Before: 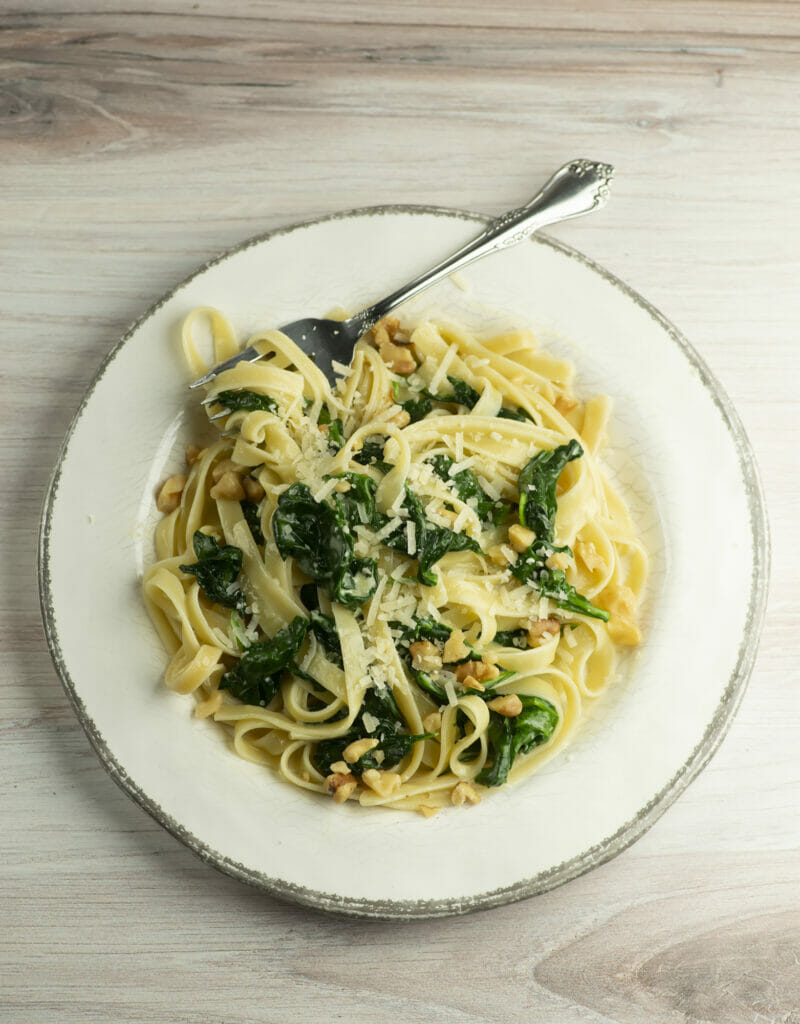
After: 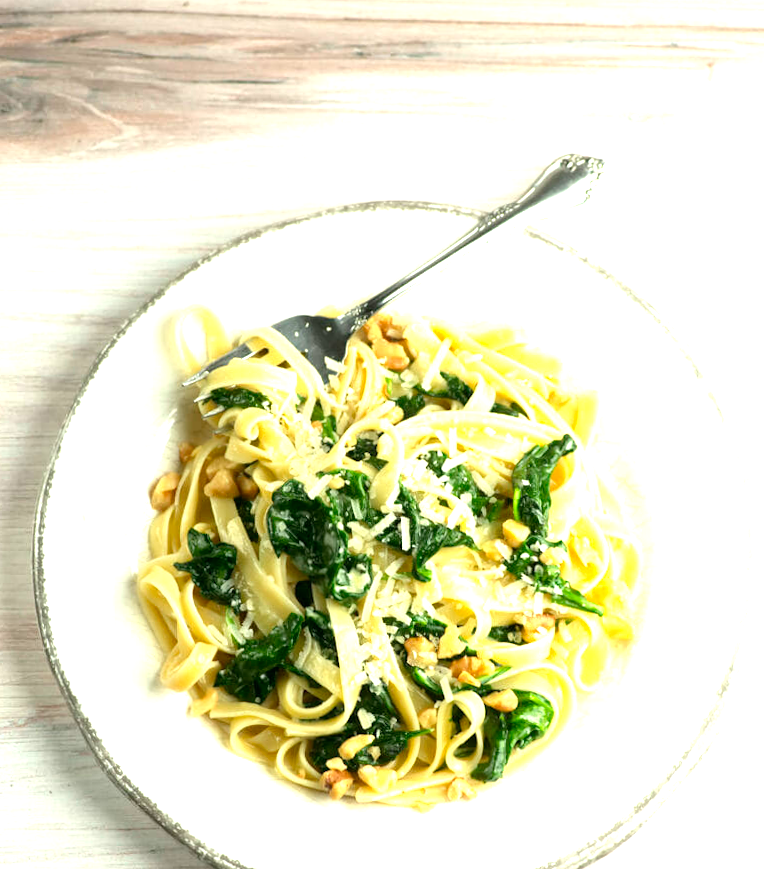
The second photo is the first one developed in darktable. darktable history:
tone equalizer: edges refinement/feathering 500, mask exposure compensation -1.57 EV, preserve details guided filter
crop and rotate: angle 0.434°, left 0.379%, right 3.134%, bottom 14.238%
levels: white 90.67%, levels [0, 0.492, 0.984]
exposure: black level correction 0, exposure 1.2 EV, compensate exposure bias true, compensate highlight preservation false
